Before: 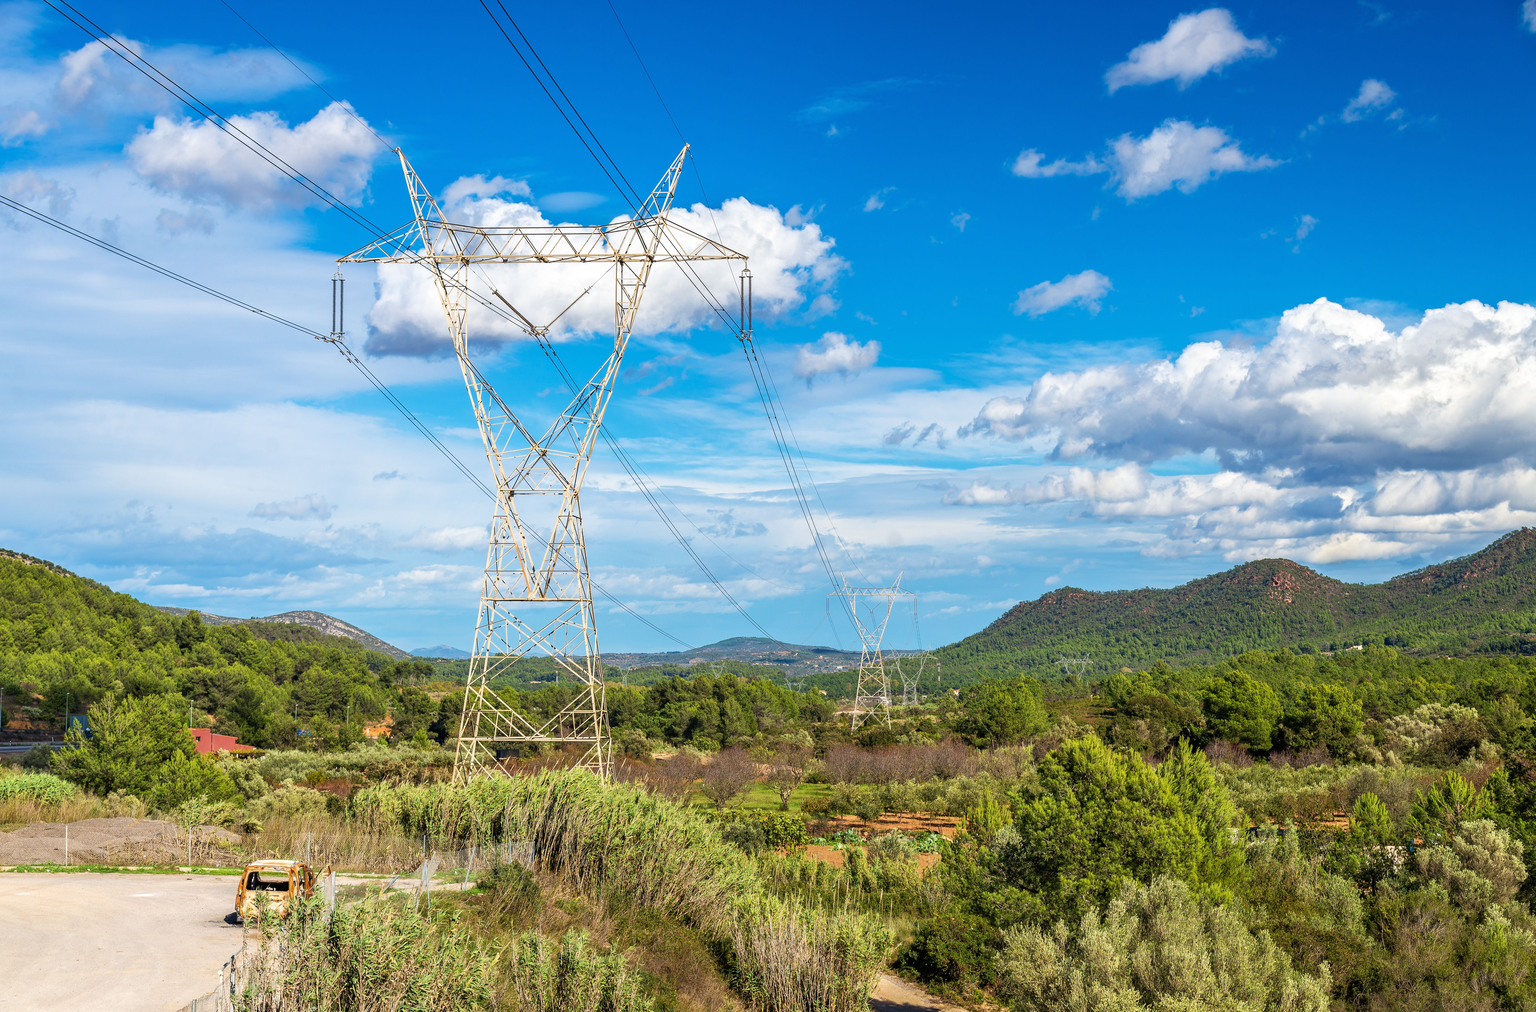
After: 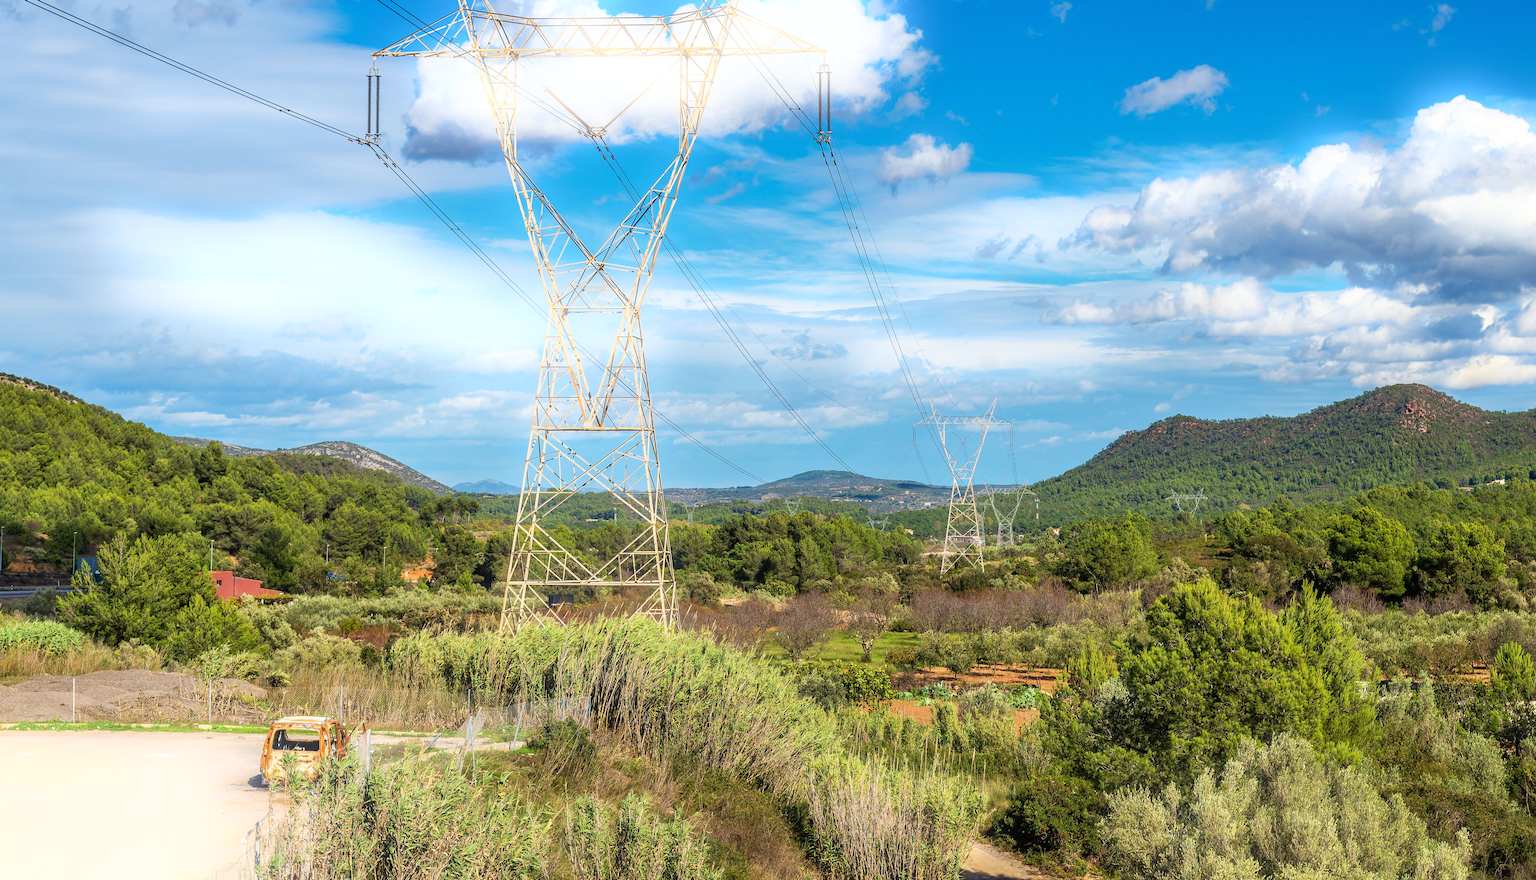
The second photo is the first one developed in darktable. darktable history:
bloom: size 16%, threshold 98%, strength 20%
crop: top 20.916%, right 9.437%, bottom 0.316%
